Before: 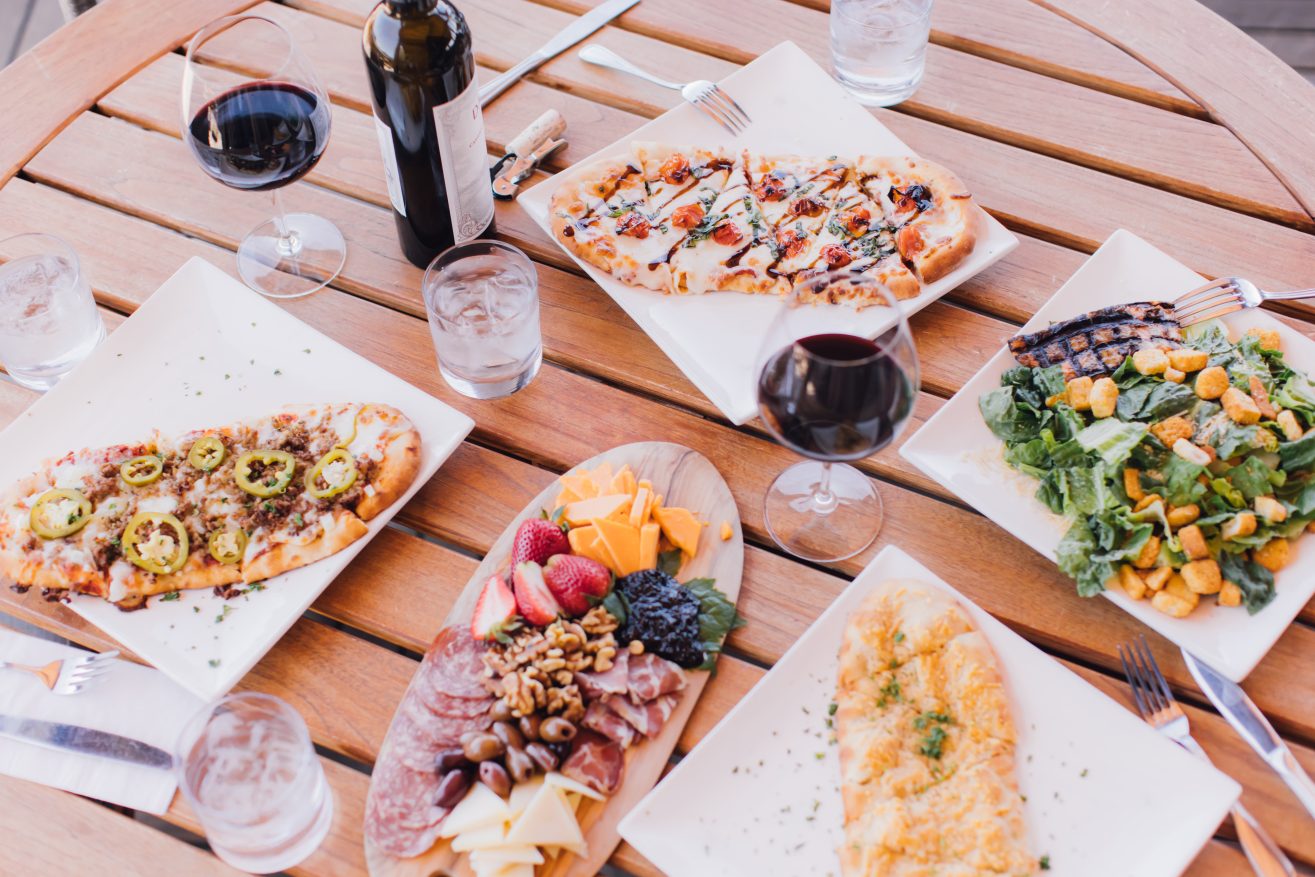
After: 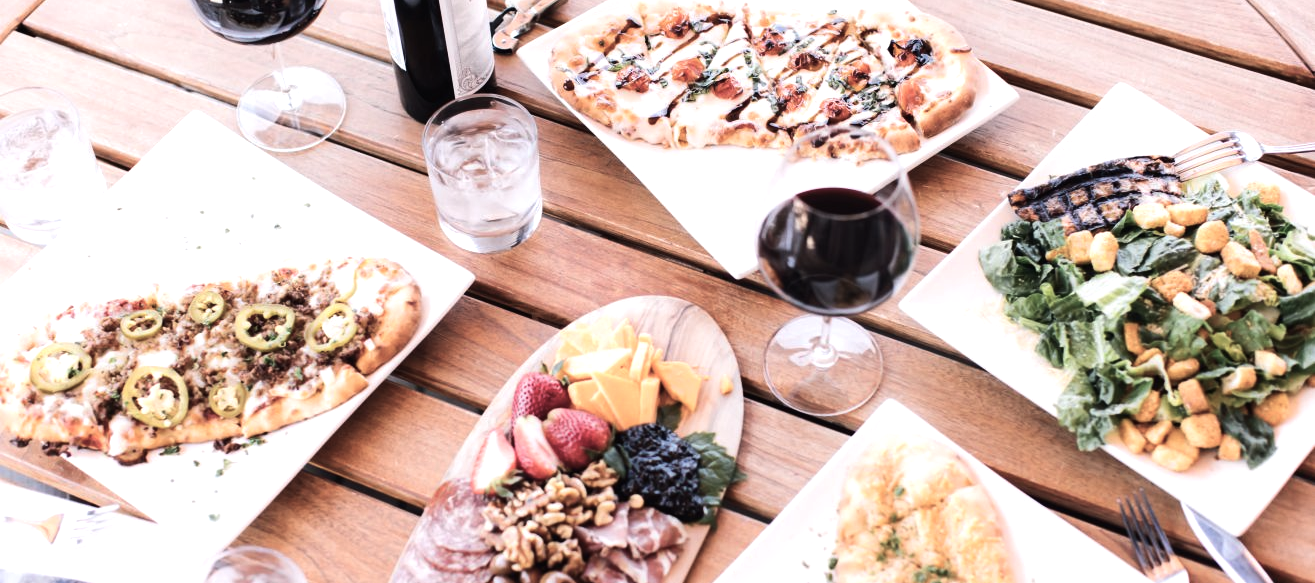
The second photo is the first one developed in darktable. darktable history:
crop: top 16.727%, bottom 16.727%
color balance: input saturation 100.43%, contrast fulcrum 14.22%, output saturation 70.41%
tone equalizer: -8 EV -0.75 EV, -7 EV -0.7 EV, -6 EV -0.6 EV, -5 EV -0.4 EV, -3 EV 0.4 EV, -2 EV 0.6 EV, -1 EV 0.7 EV, +0 EV 0.75 EV, edges refinement/feathering 500, mask exposure compensation -1.57 EV, preserve details no
